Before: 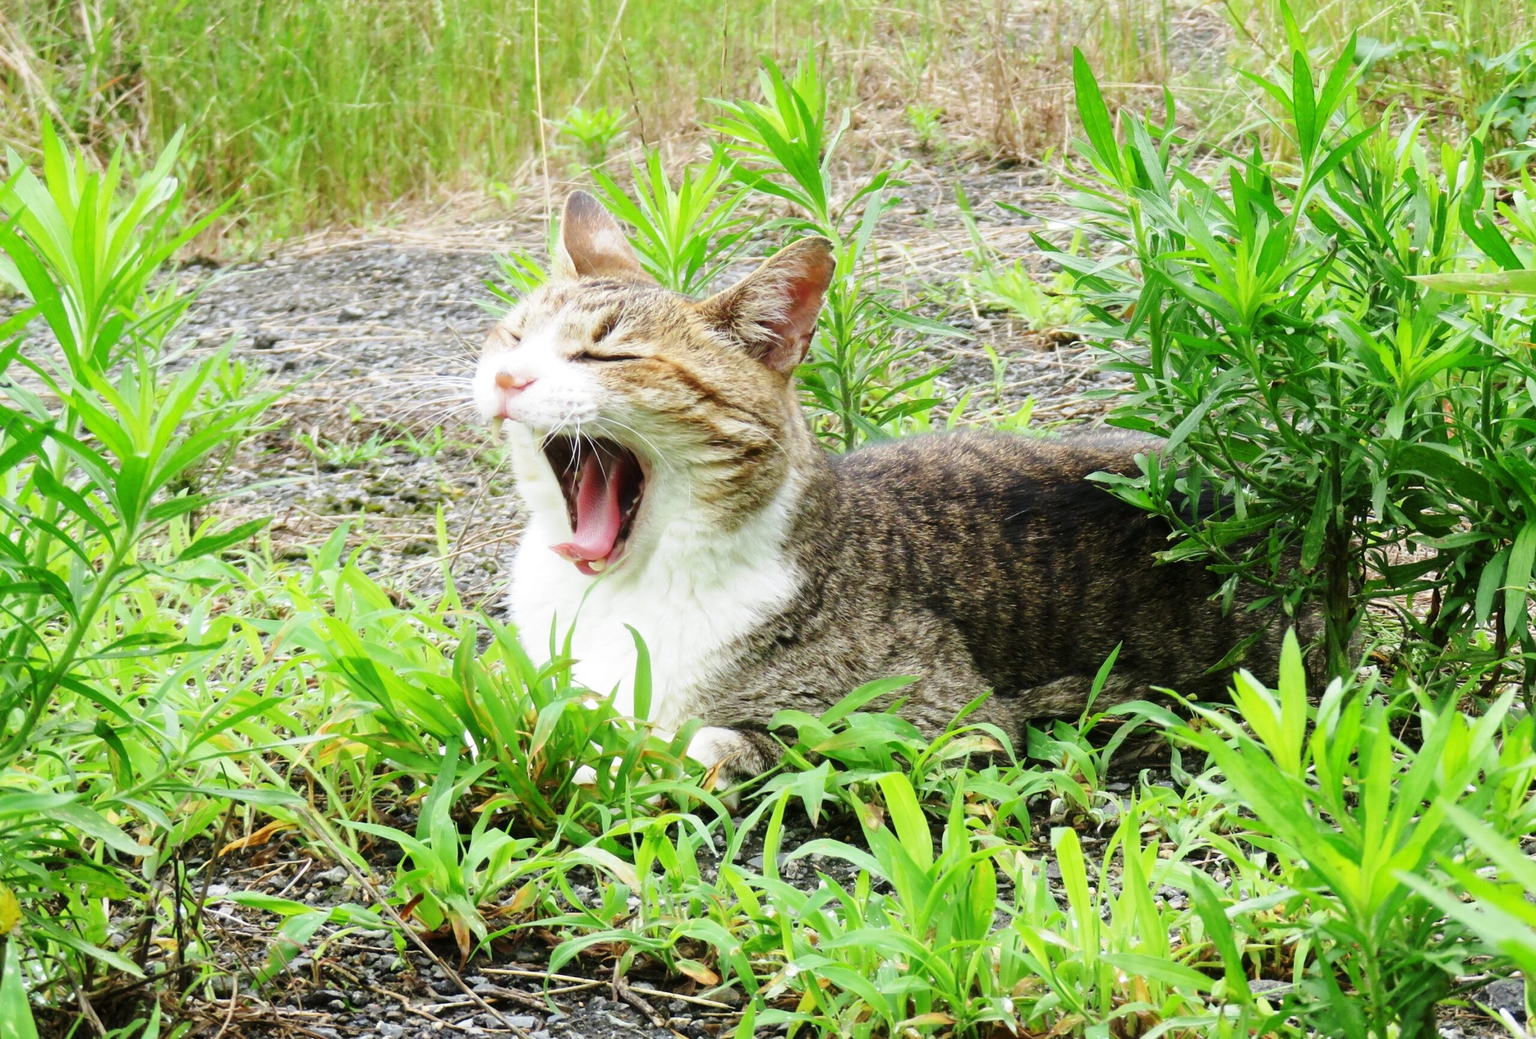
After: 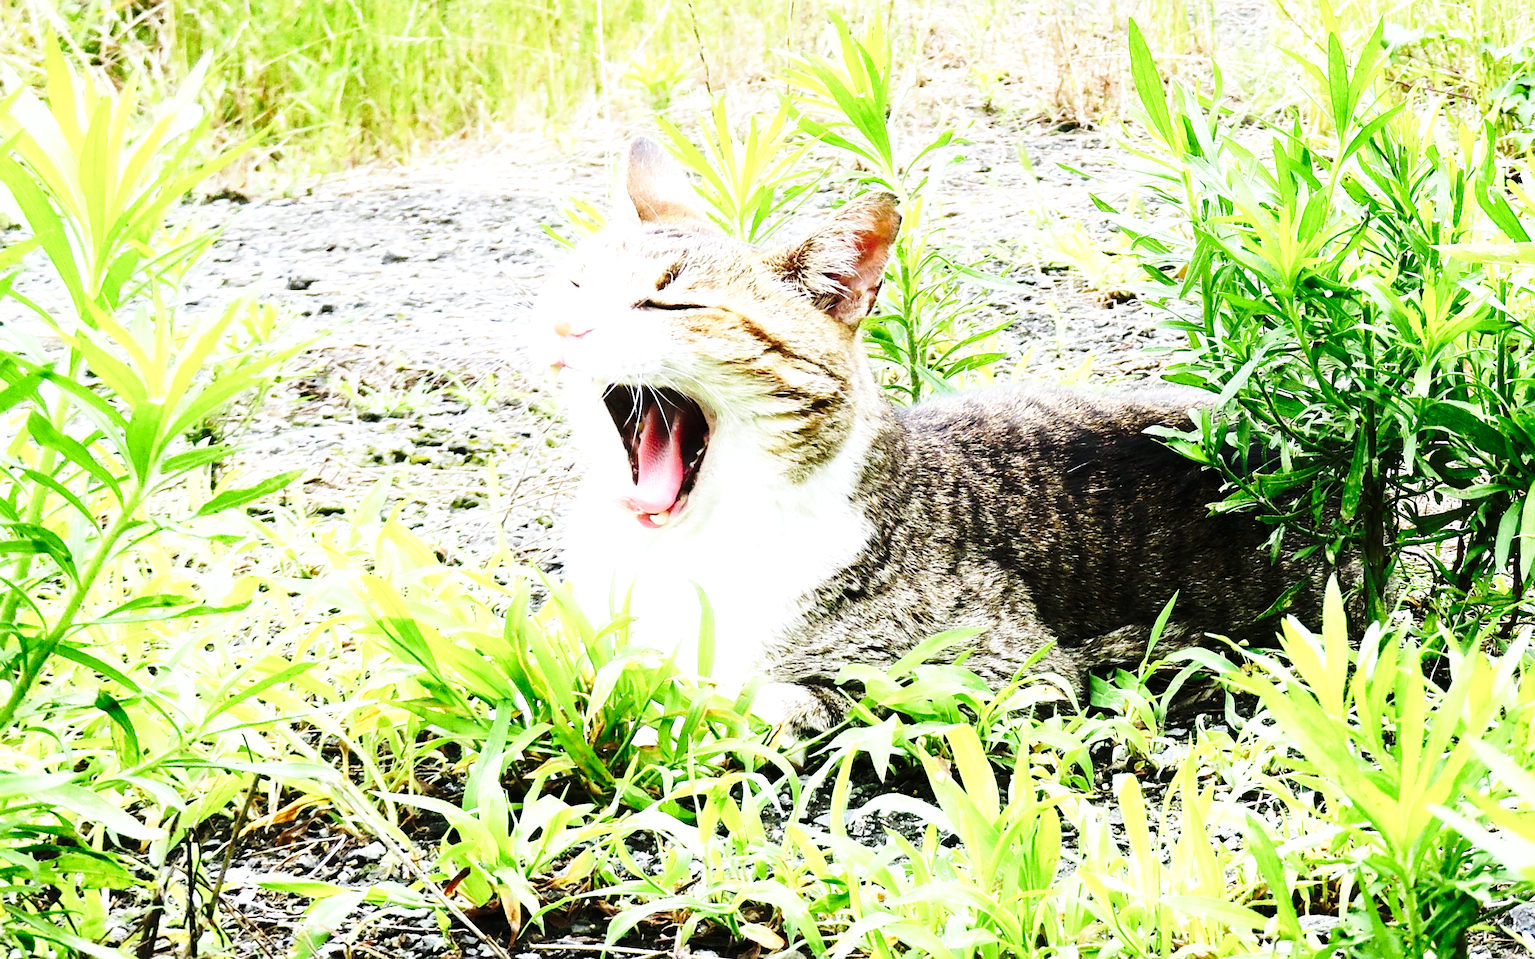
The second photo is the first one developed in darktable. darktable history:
rotate and perspective: rotation -0.013°, lens shift (vertical) -0.027, lens shift (horizontal) 0.178, crop left 0.016, crop right 0.989, crop top 0.082, crop bottom 0.918
sharpen: on, module defaults
base curve: curves: ch0 [(0, 0) (0.032, 0.037) (0.105, 0.228) (0.435, 0.76) (0.856, 0.983) (1, 1)], preserve colors none
tone equalizer: -8 EV -0.75 EV, -7 EV -0.7 EV, -6 EV -0.6 EV, -5 EV -0.4 EV, -3 EV 0.4 EV, -2 EV 0.6 EV, -1 EV 0.7 EV, +0 EV 0.75 EV, edges refinement/feathering 500, mask exposure compensation -1.57 EV, preserve details no
white balance: red 0.984, blue 1.059
